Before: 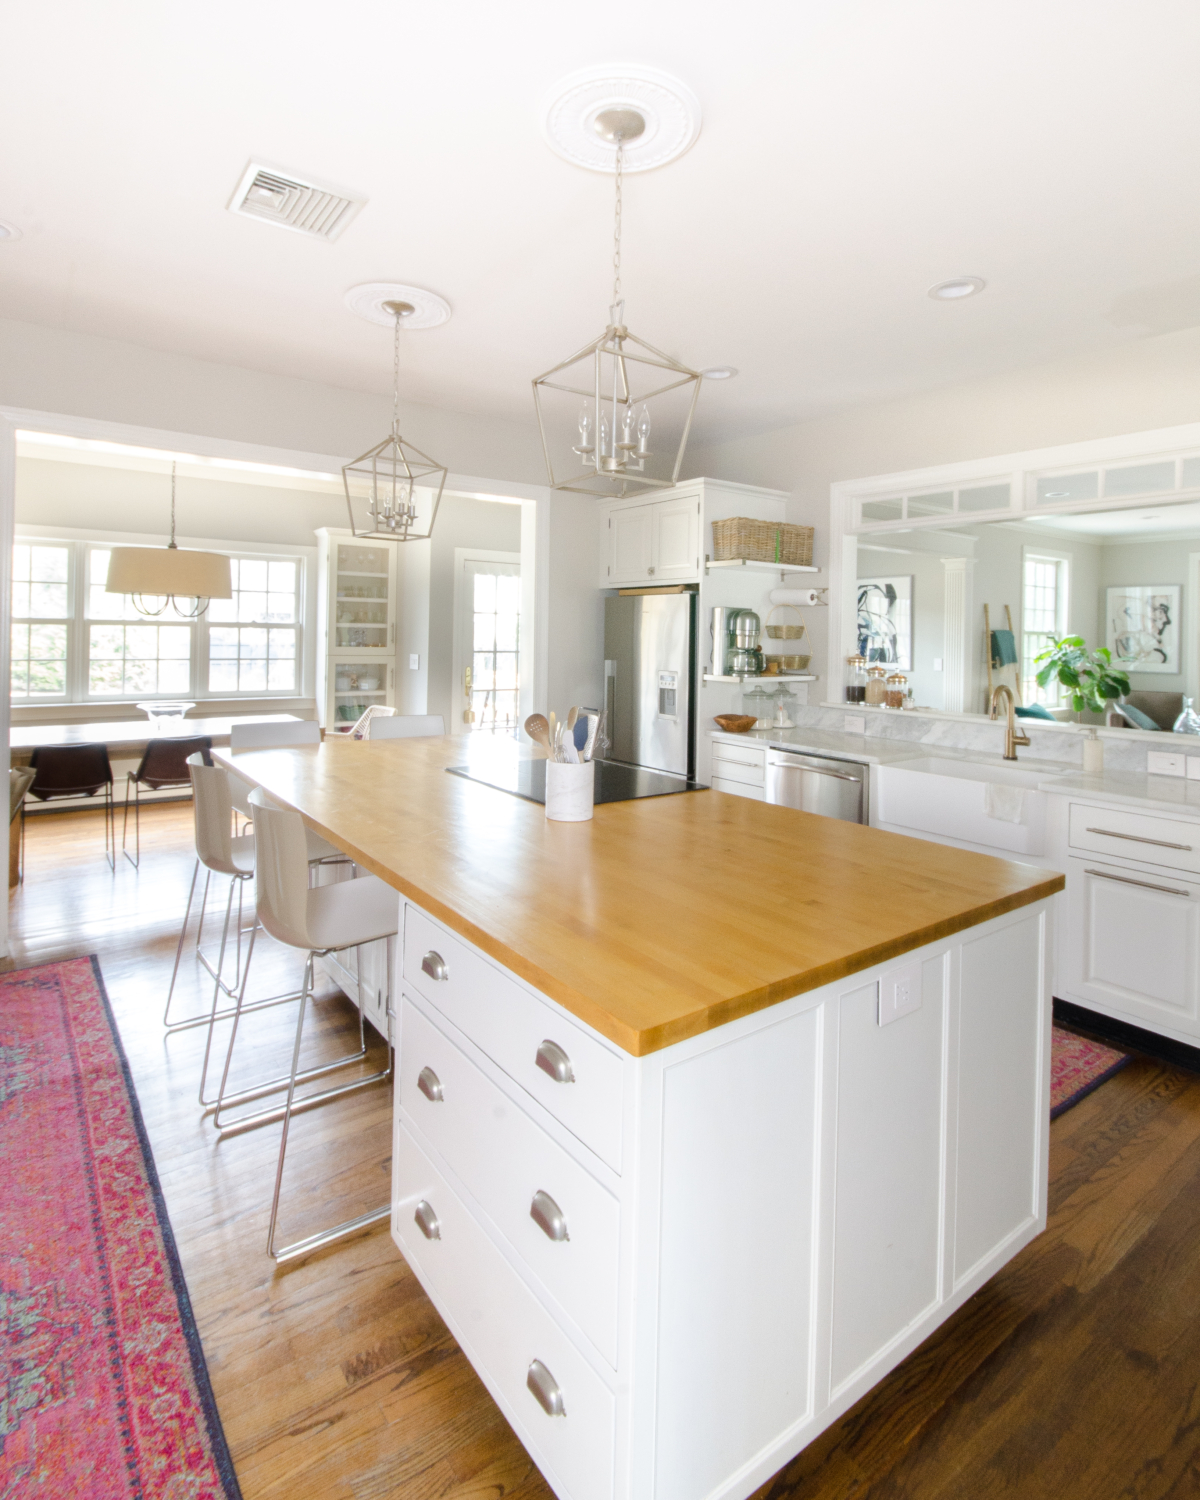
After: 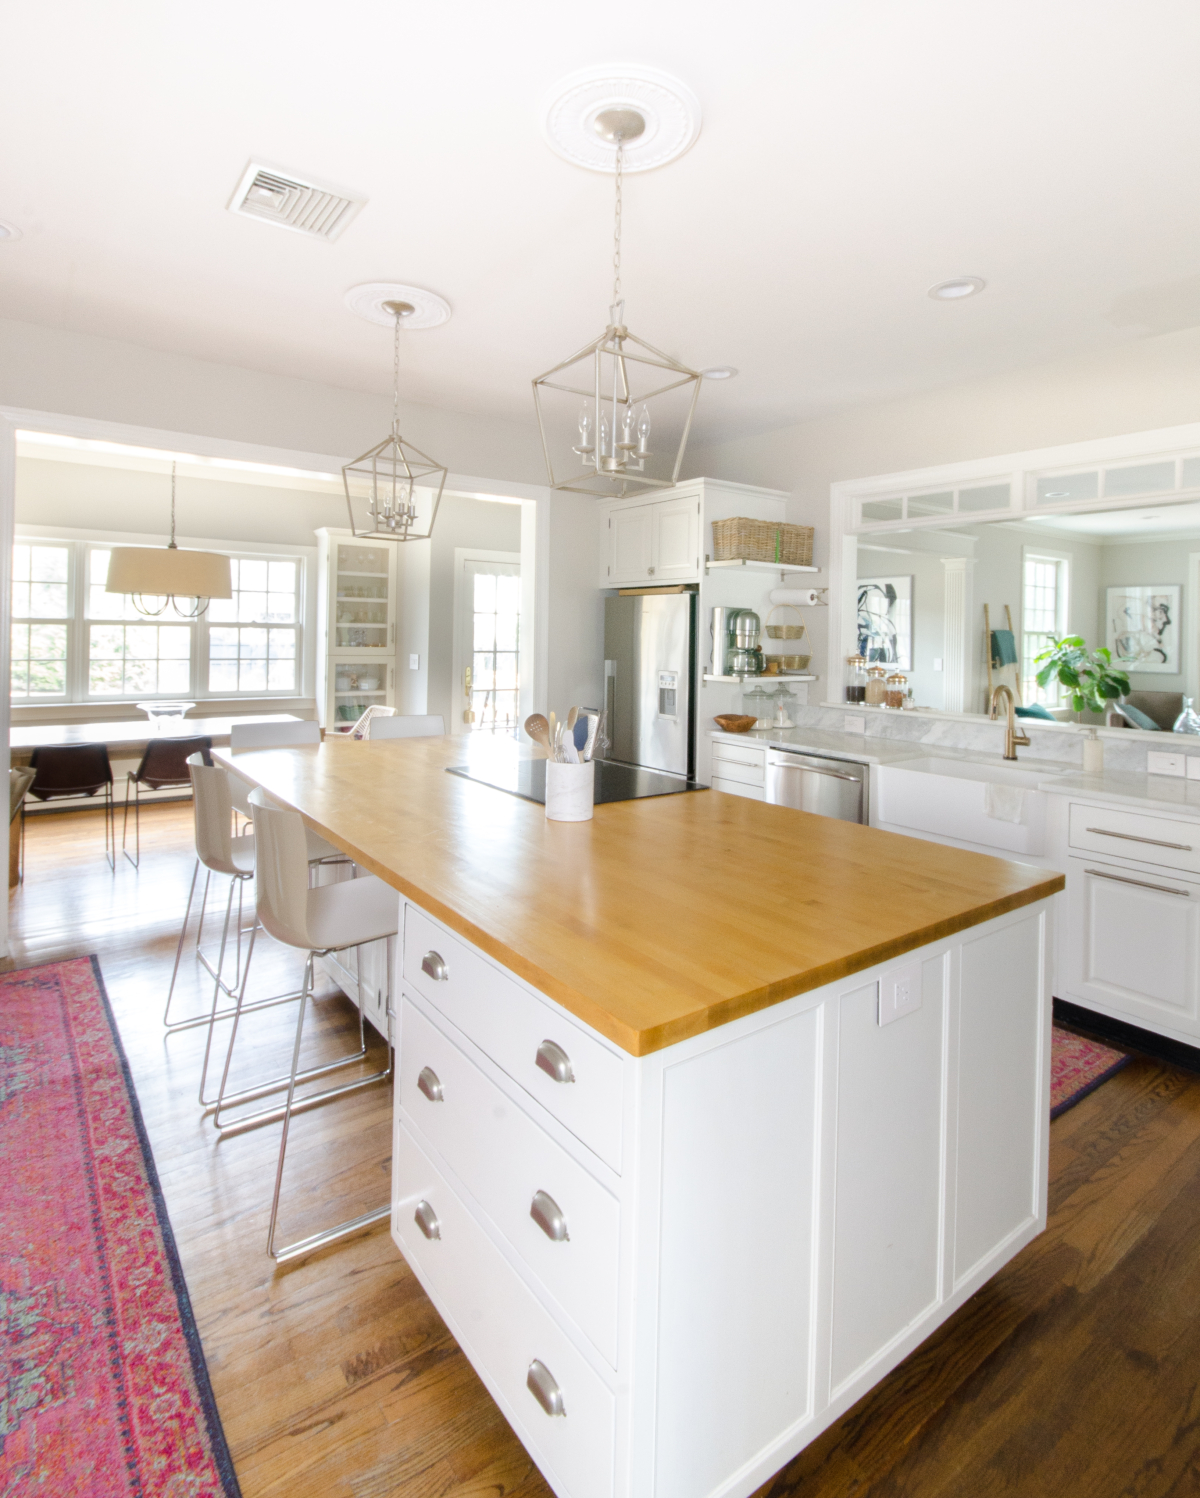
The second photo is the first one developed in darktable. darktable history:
sharpen: radius 5.375, amount 0.309, threshold 26.747
crop: bottom 0.073%
